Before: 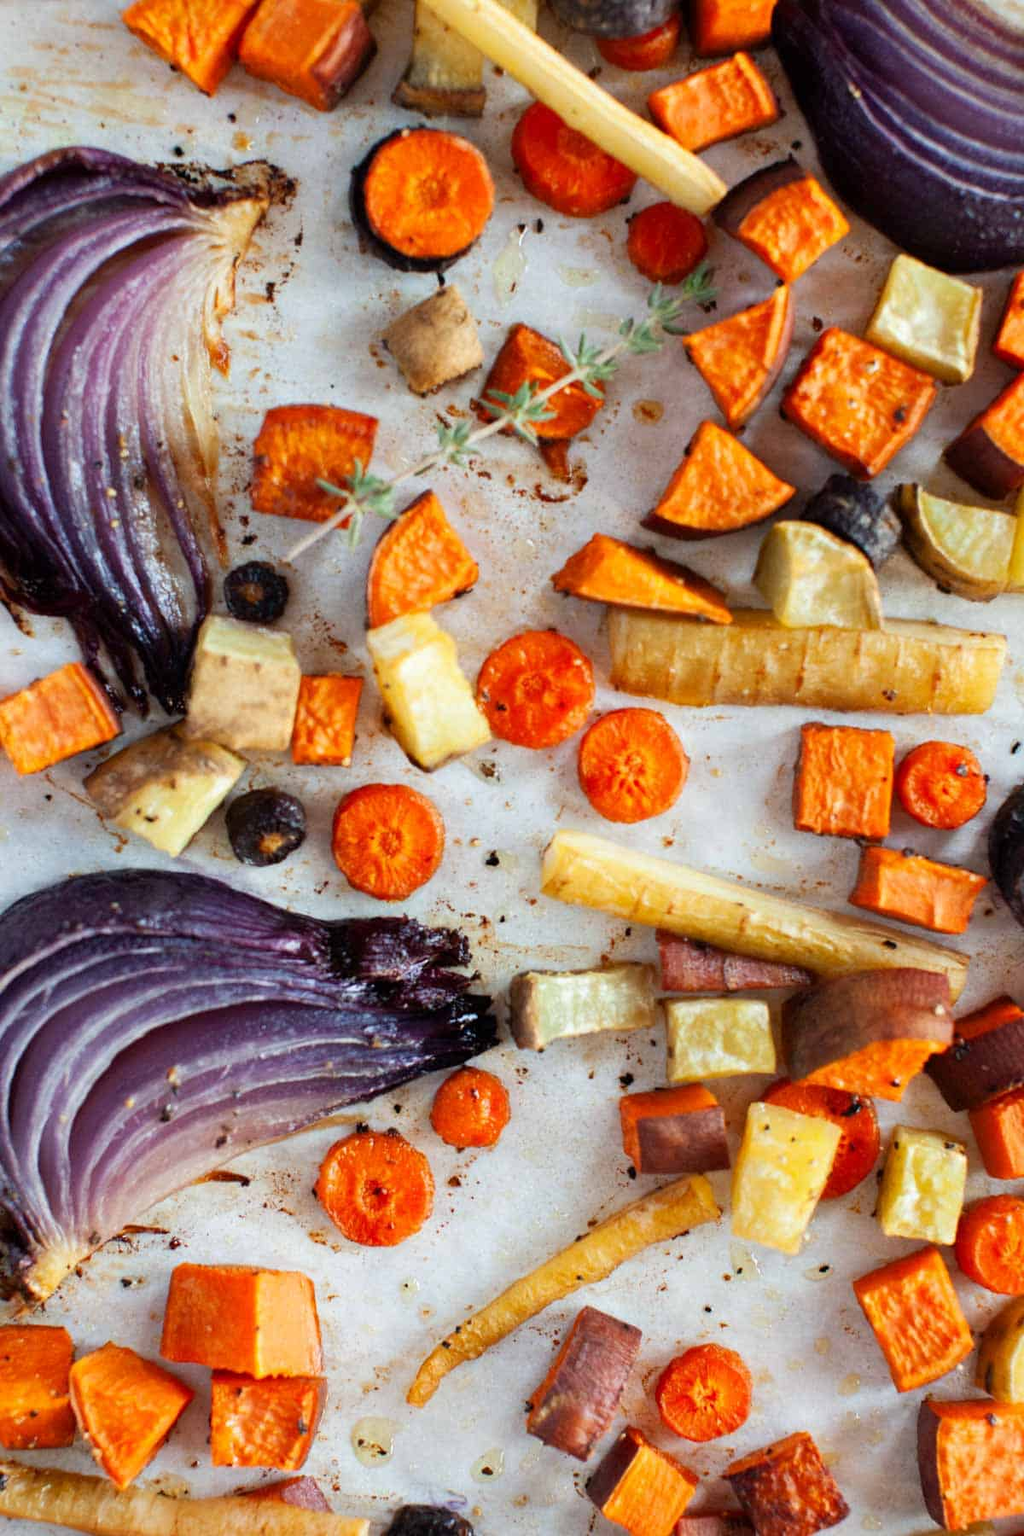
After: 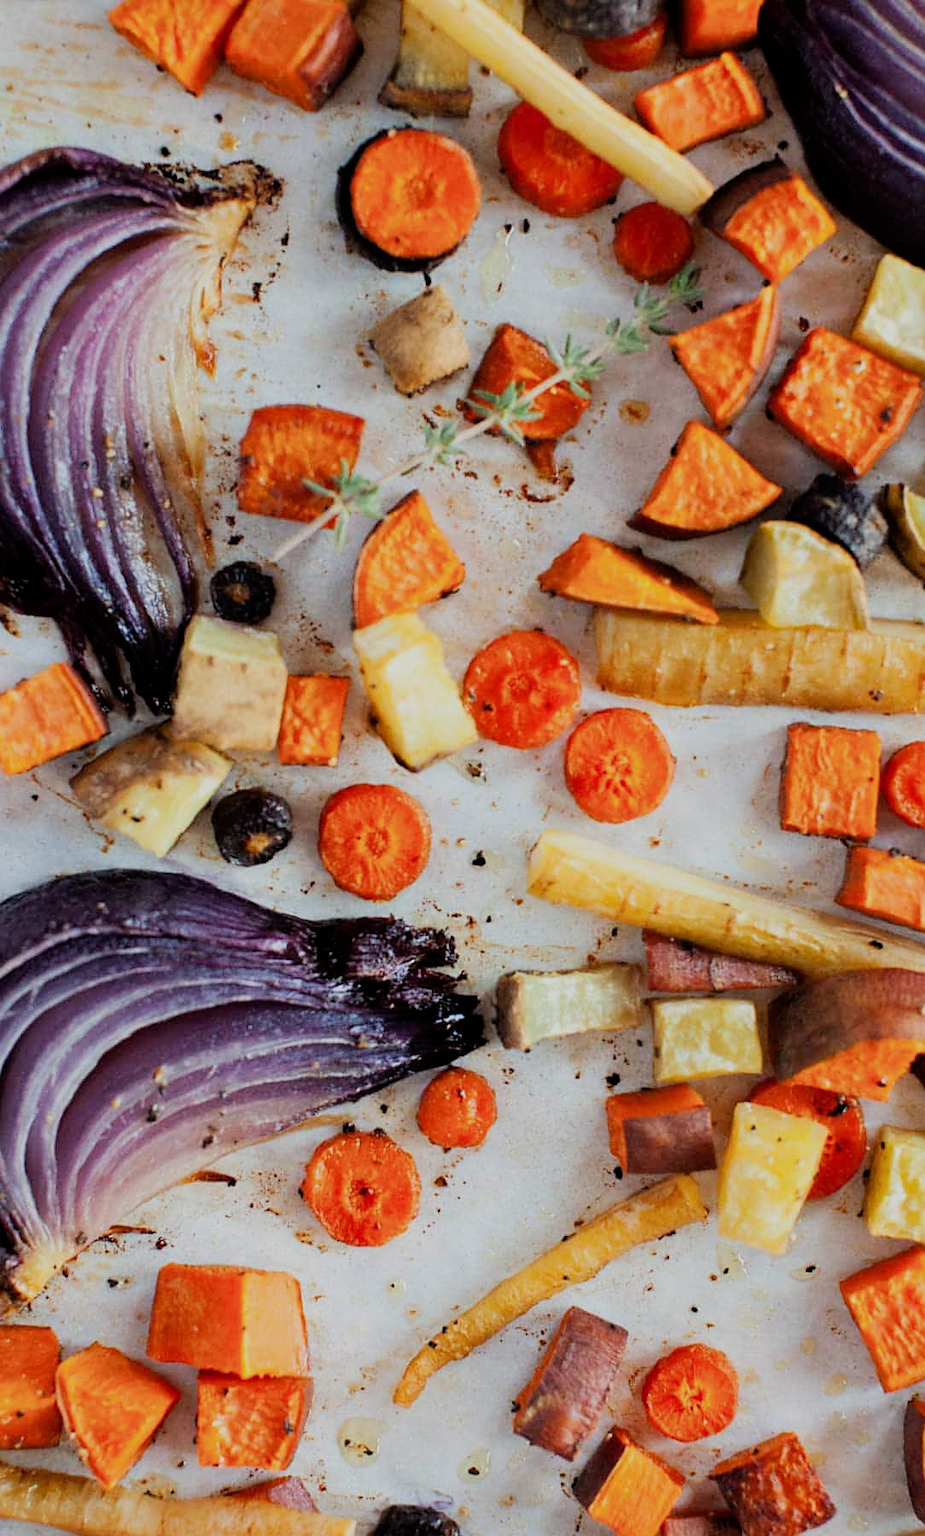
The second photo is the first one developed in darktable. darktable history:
sharpen: radius 1.843, amount 0.402, threshold 1.429
filmic rgb: black relative exposure -7.85 EV, white relative exposure 4.32 EV, hardness 3.88
crop and rotate: left 1.373%, right 8.261%
